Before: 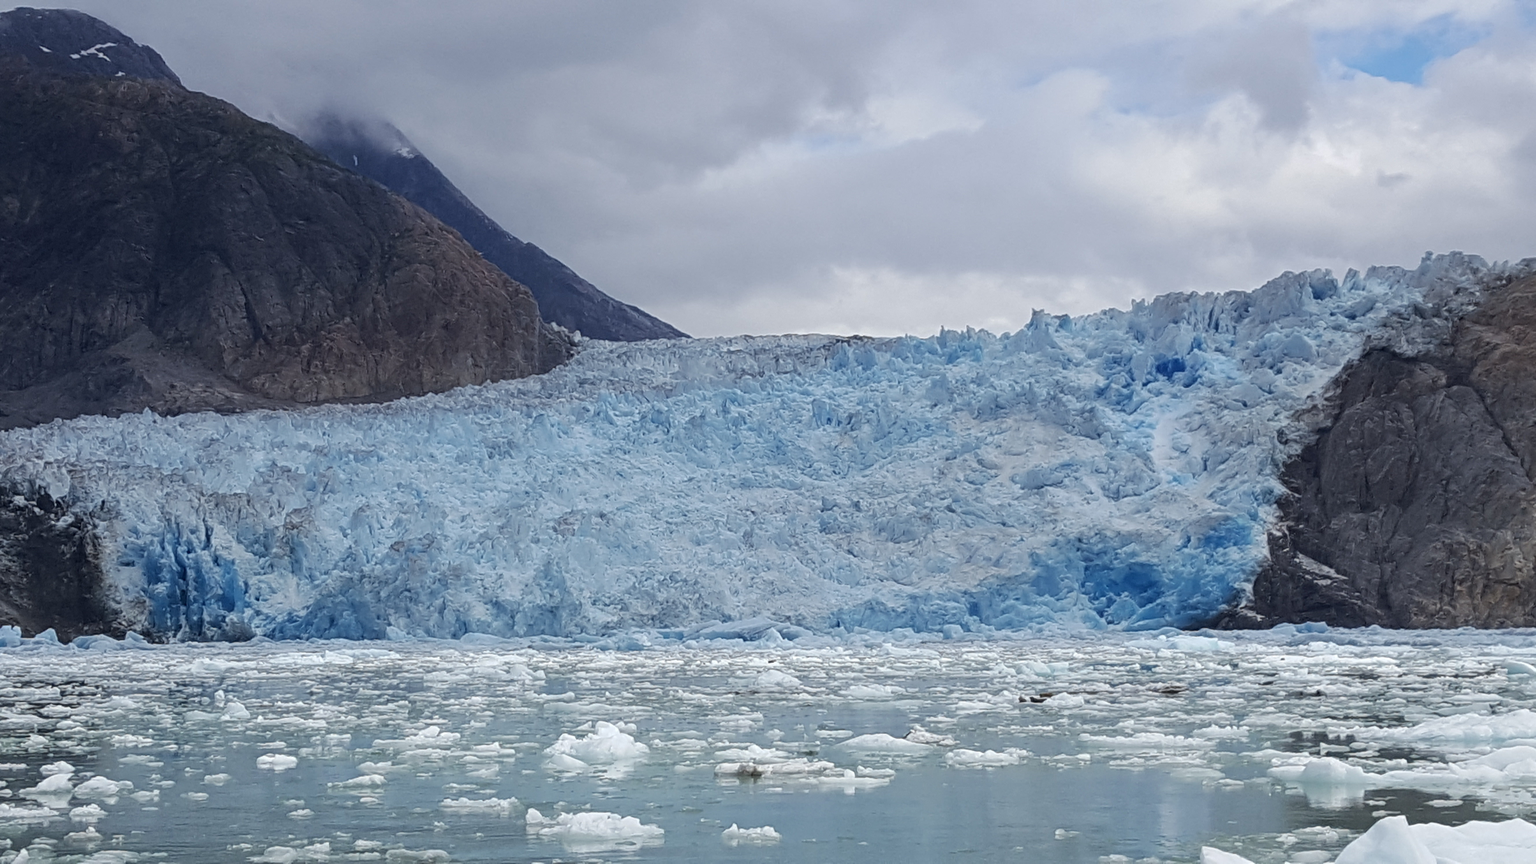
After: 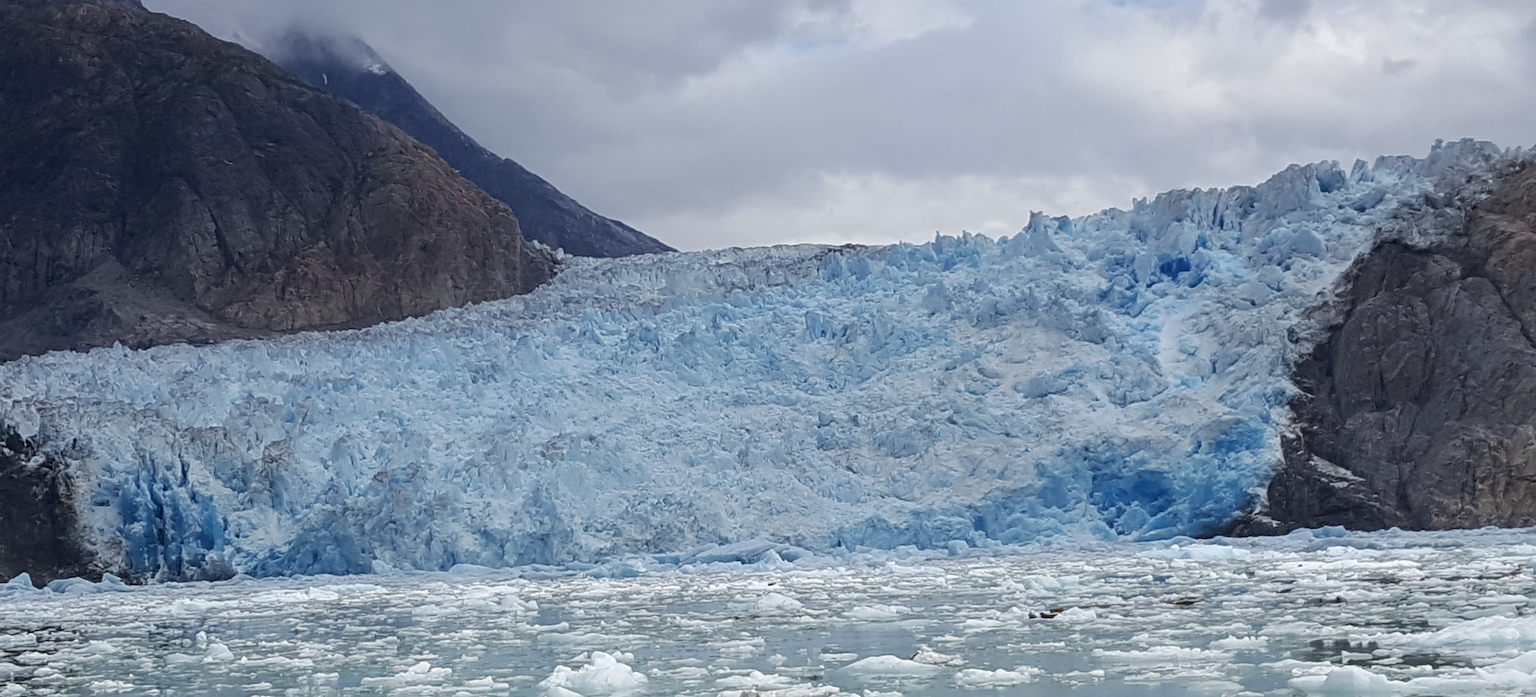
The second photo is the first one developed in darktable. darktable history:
rotate and perspective: rotation -1.75°, automatic cropping off
crop and rotate: left 2.991%, top 13.302%, right 1.981%, bottom 12.636%
